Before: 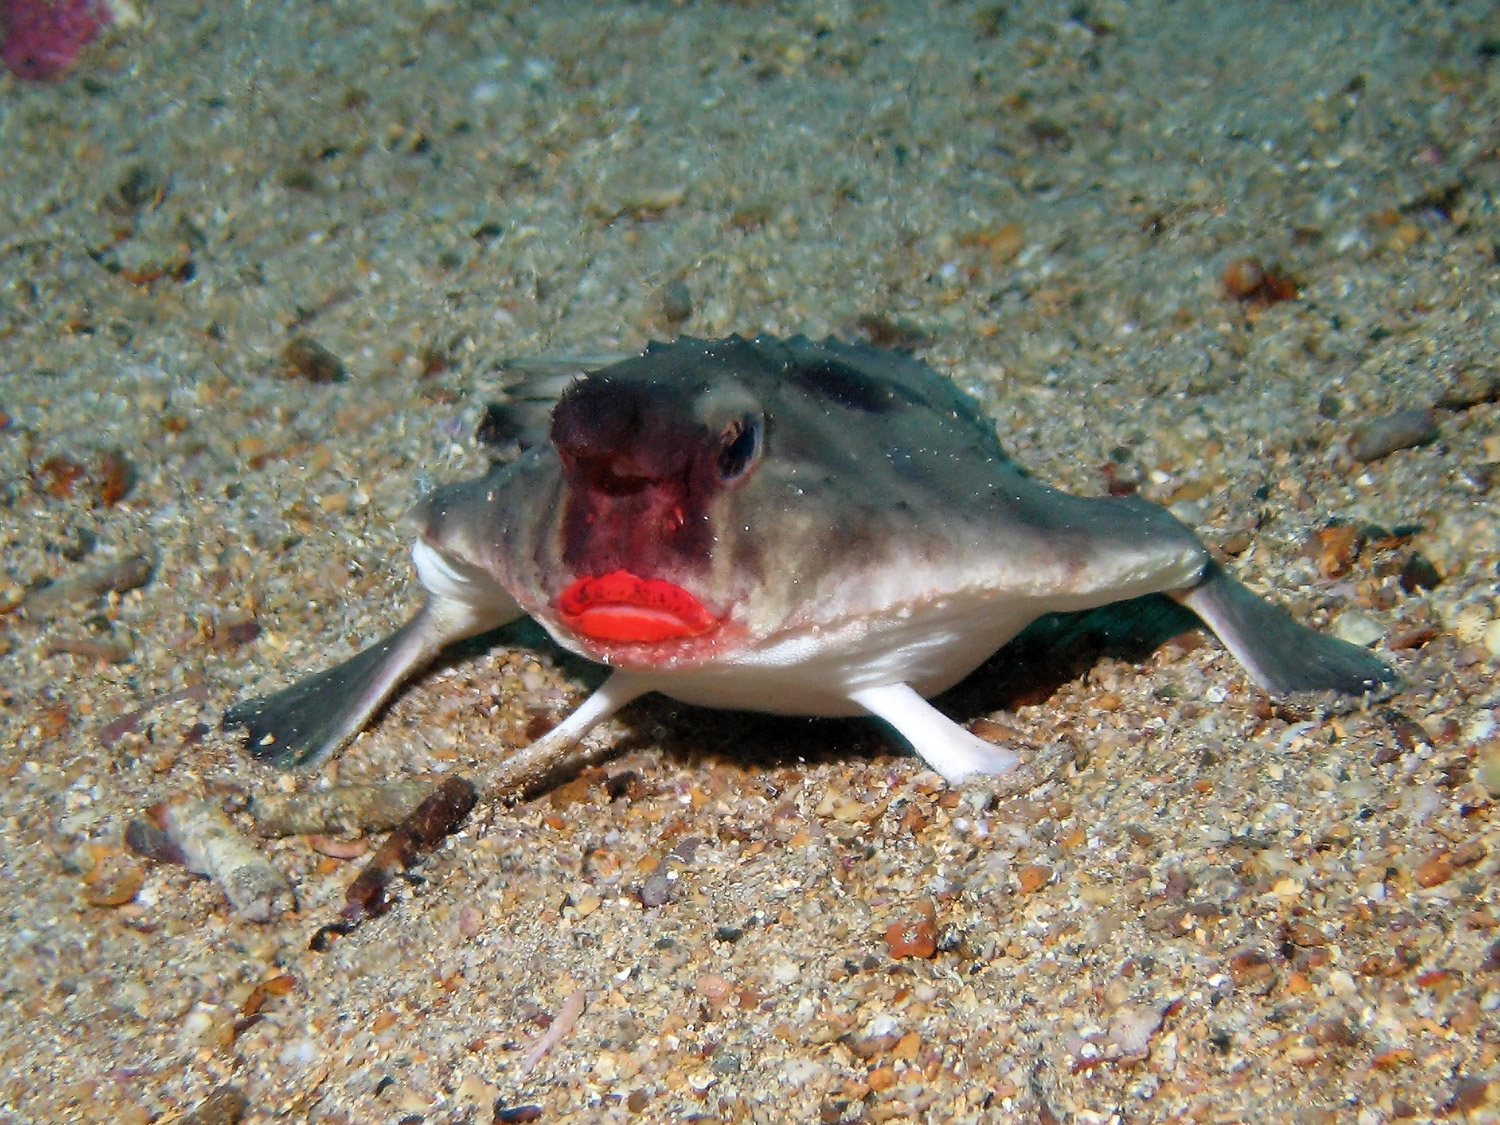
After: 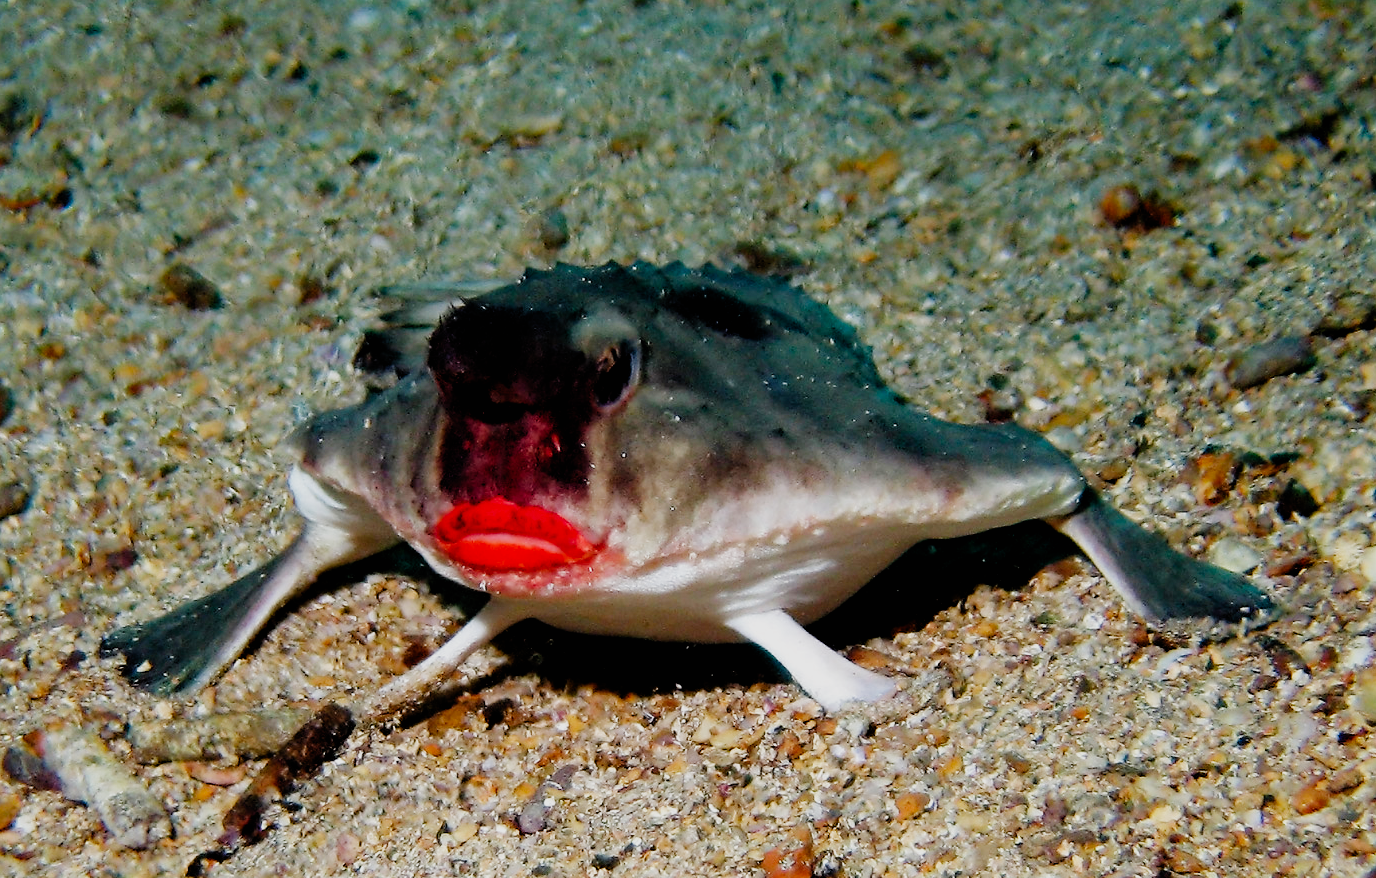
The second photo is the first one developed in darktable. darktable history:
filmic rgb: black relative exposure -5.12 EV, white relative exposure 3.95 EV, hardness 2.9, contrast 1.299, add noise in highlights 0, preserve chrominance no, color science v3 (2019), use custom middle-gray values true, contrast in highlights soft
haze removal: adaptive false
crop: left 8.221%, top 6.526%, bottom 15.351%
